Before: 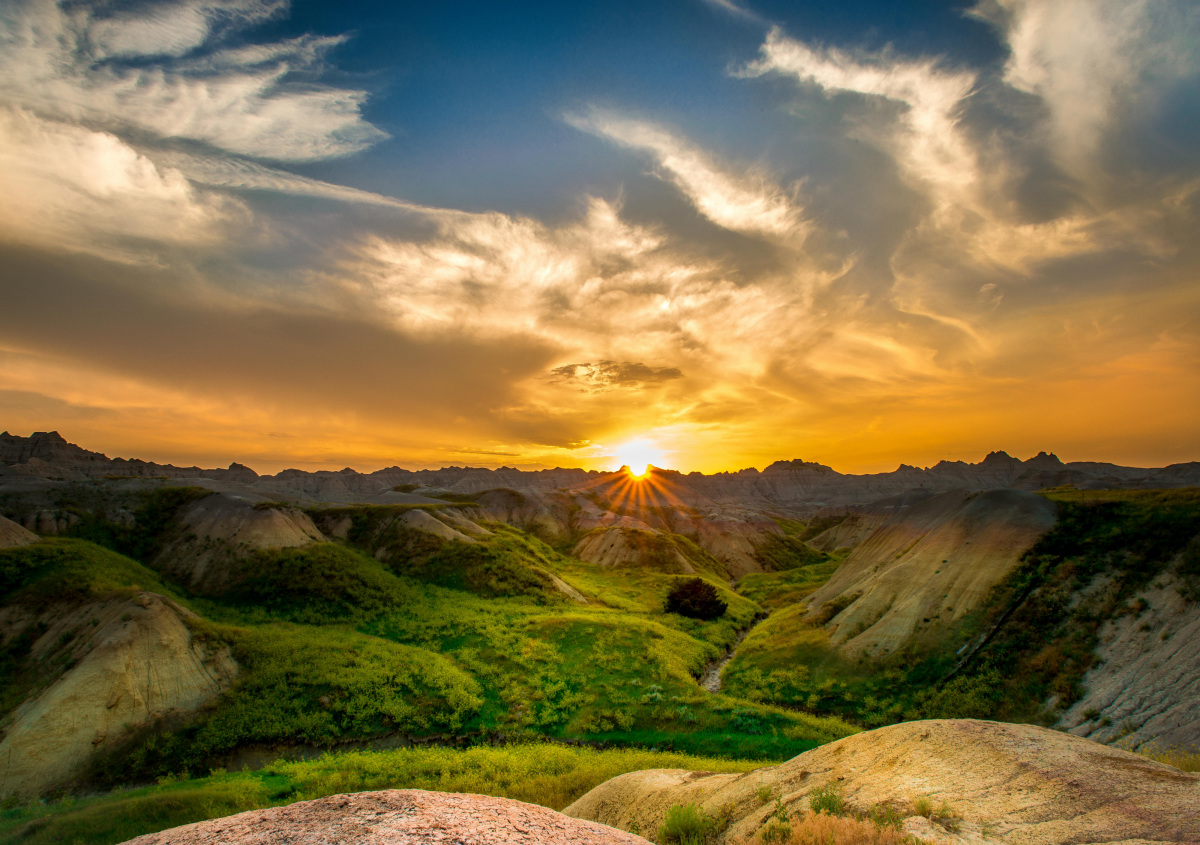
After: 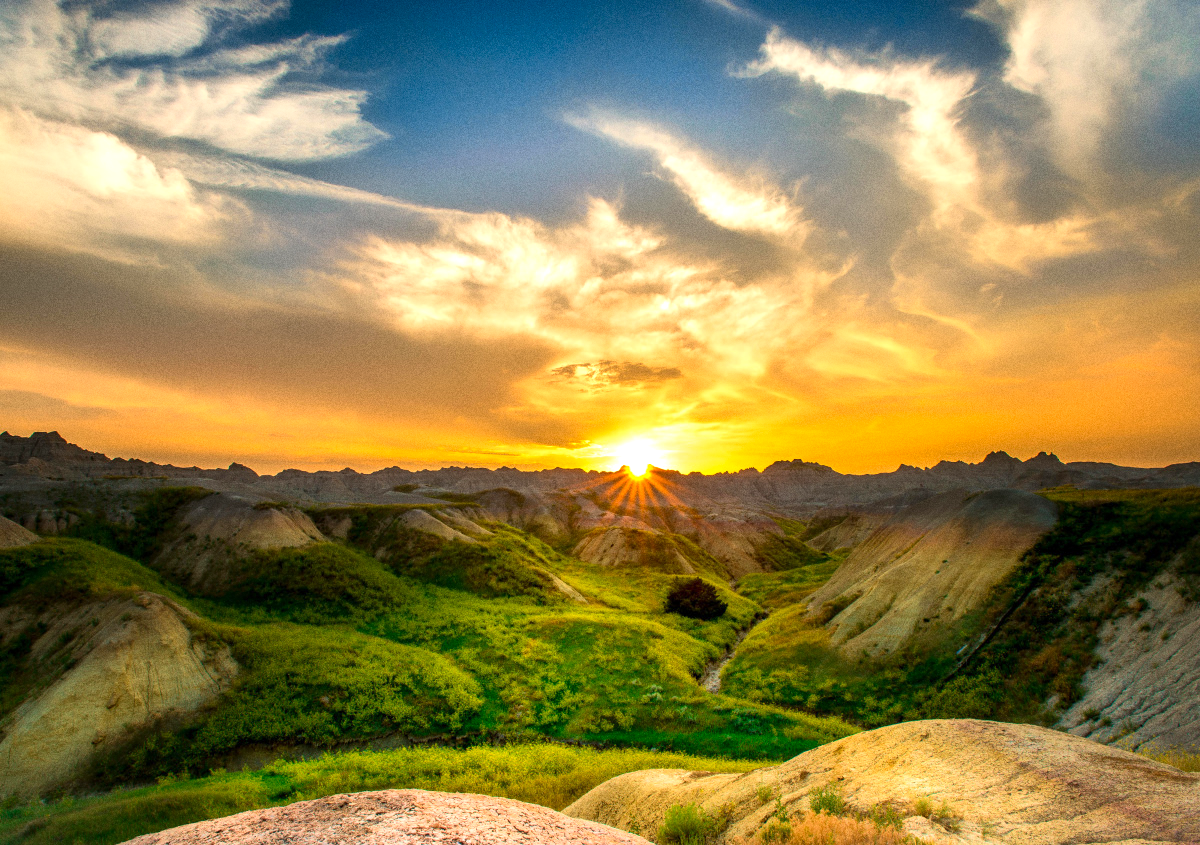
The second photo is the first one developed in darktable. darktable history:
exposure: exposure 0.493 EV, compensate highlight preservation false
contrast brightness saturation: contrast 0.1, brightness 0.03, saturation 0.09
white balance: red 1, blue 1
grain: on, module defaults
